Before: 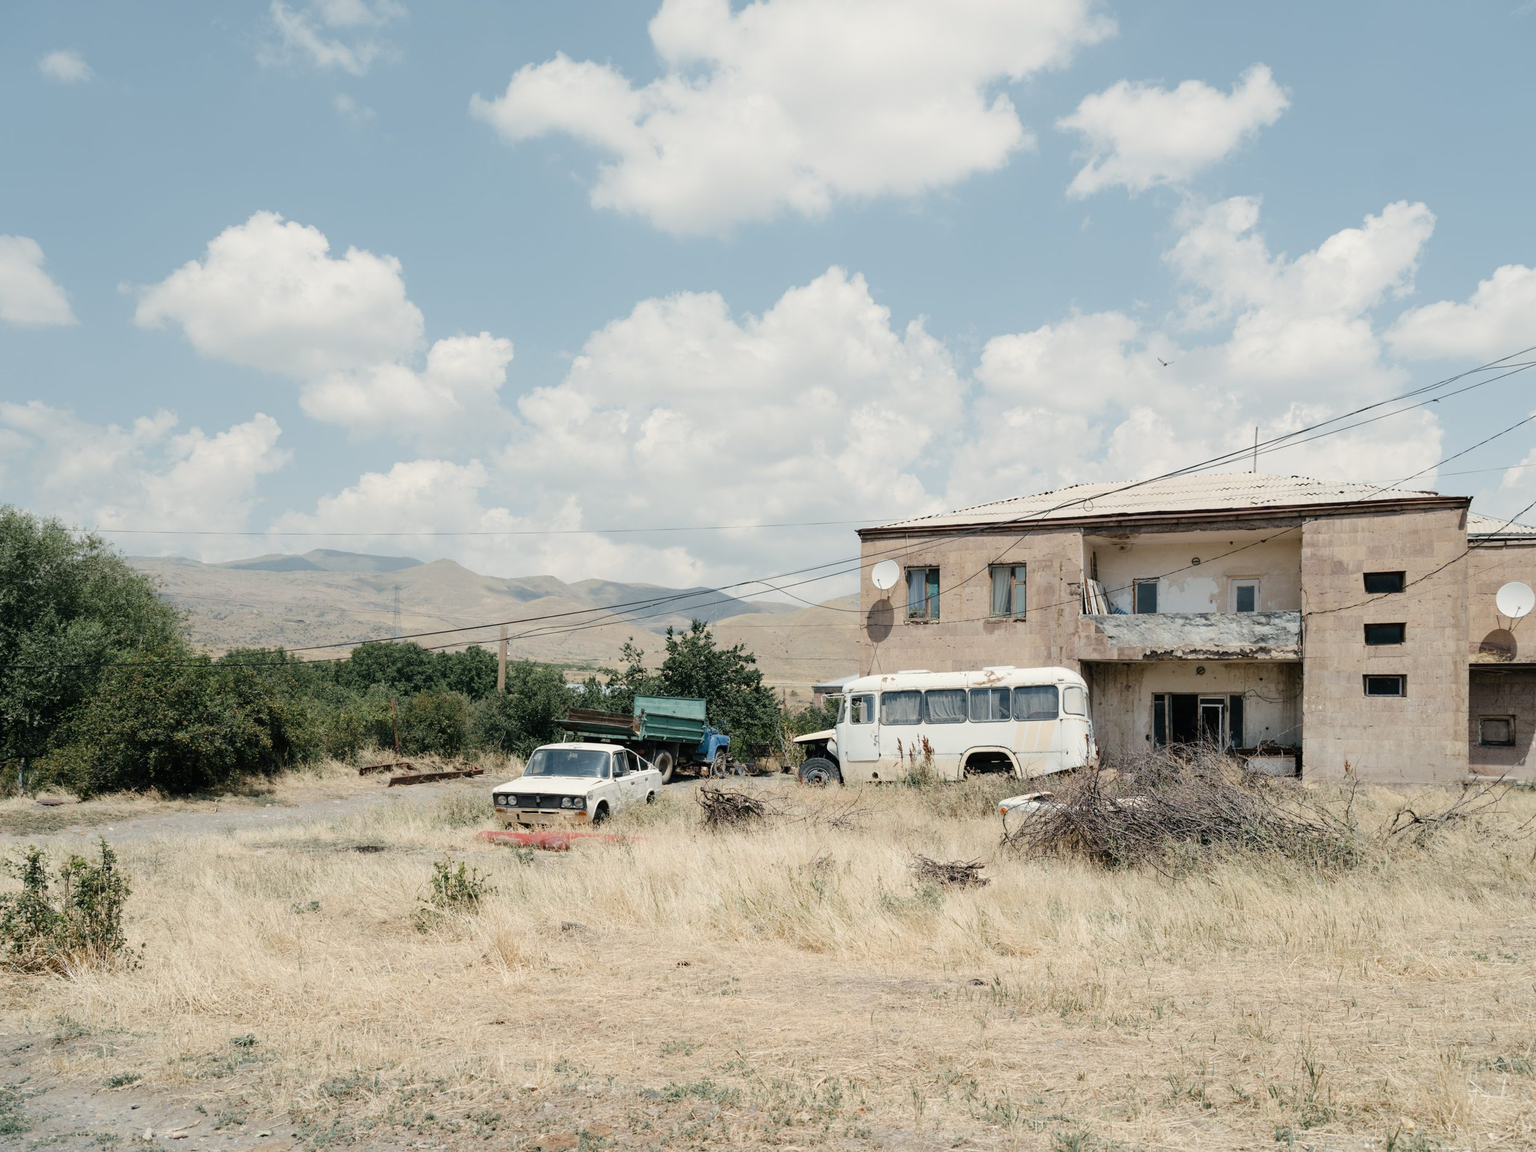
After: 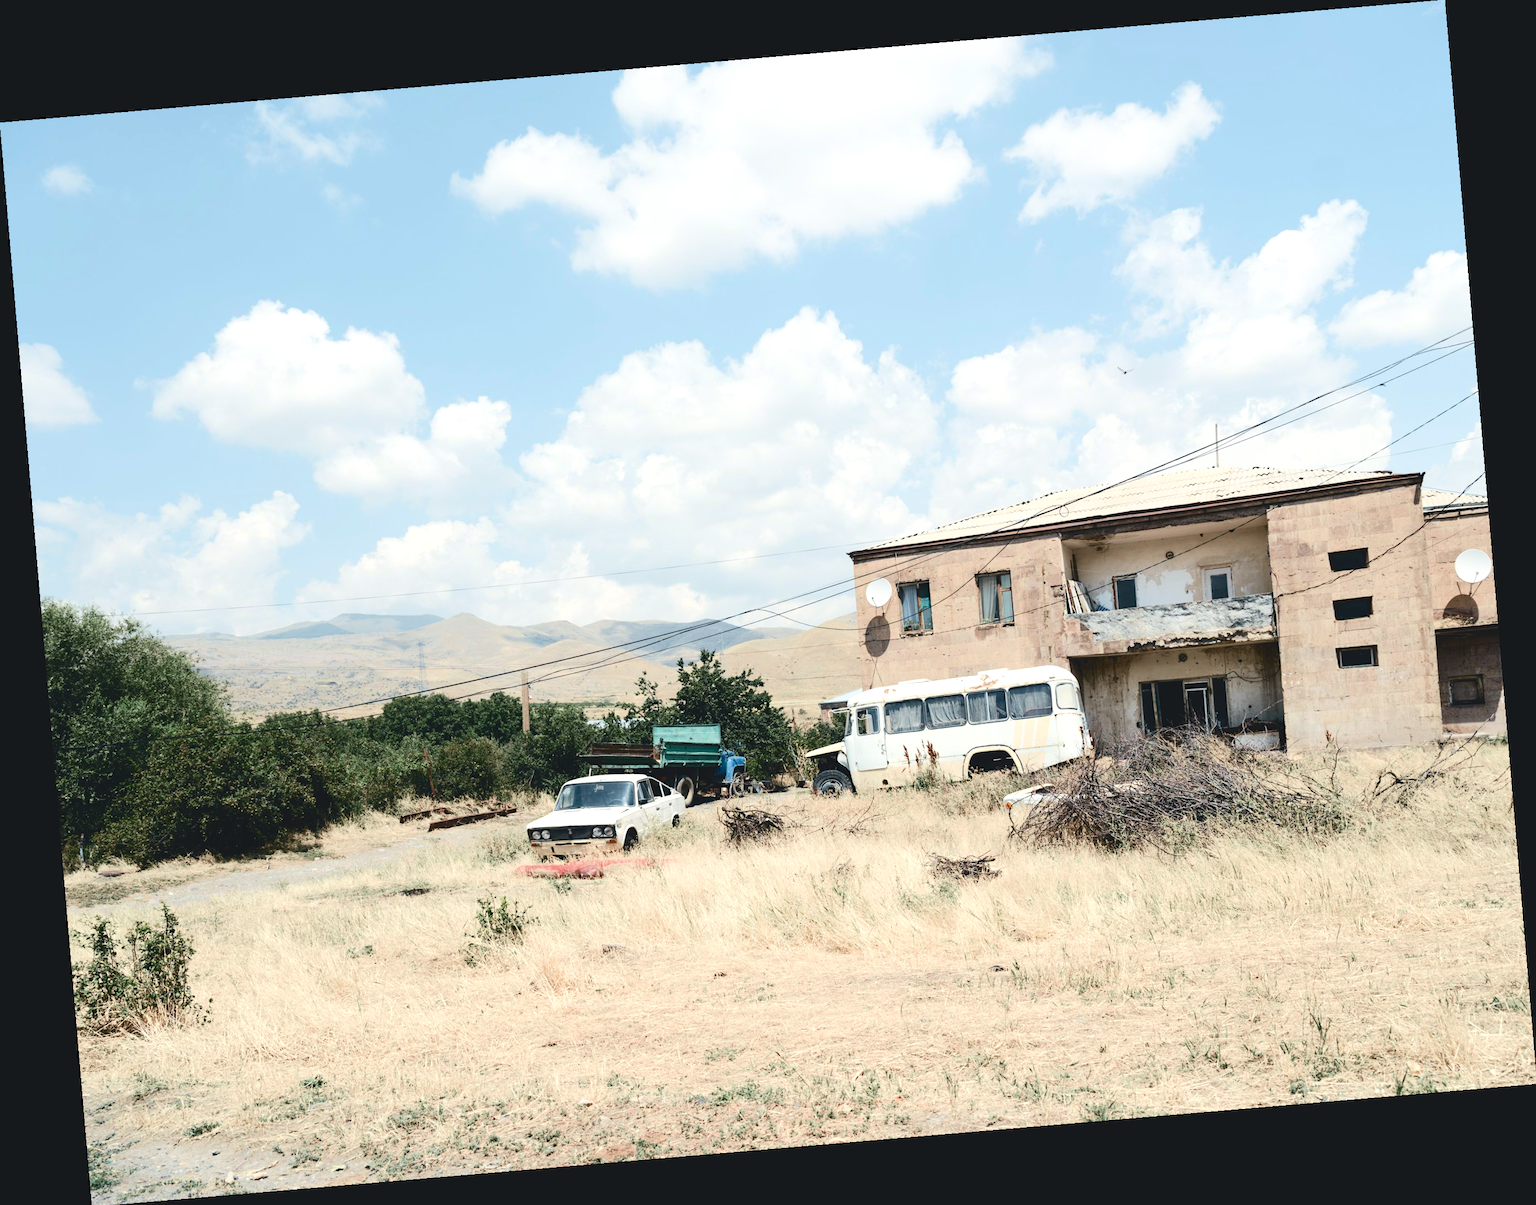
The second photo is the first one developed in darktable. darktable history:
tone equalizer: -8 EV -0.75 EV, -7 EV -0.7 EV, -6 EV -0.6 EV, -5 EV -0.4 EV, -3 EV 0.4 EV, -2 EV 0.6 EV, -1 EV 0.7 EV, +0 EV 0.75 EV, edges refinement/feathering 500, mask exposure compensation -1.57 EV, preserve details no
tone curve: curves: ch0 [(0, 0.084) (0.155, 0.169) (0.46, 0.466) (0.751, 0.788) (1, 0.961)]; ch1 [(0, 0) (0.43, 0.408) (0.476, 0.469) (0.505, 0.503) (0.553, 0.563) (0.592, 0.581) (0.631, 0.625) (1, 1)]; ch2 [(0, 0) (0.505, 0.495) (0.55, 0.557) (0.583, 0.573) (1, 1)], color space Lab, independent channels, preserve colors none
rotate and perspective: rotation -4.86°, automatic cropping off
